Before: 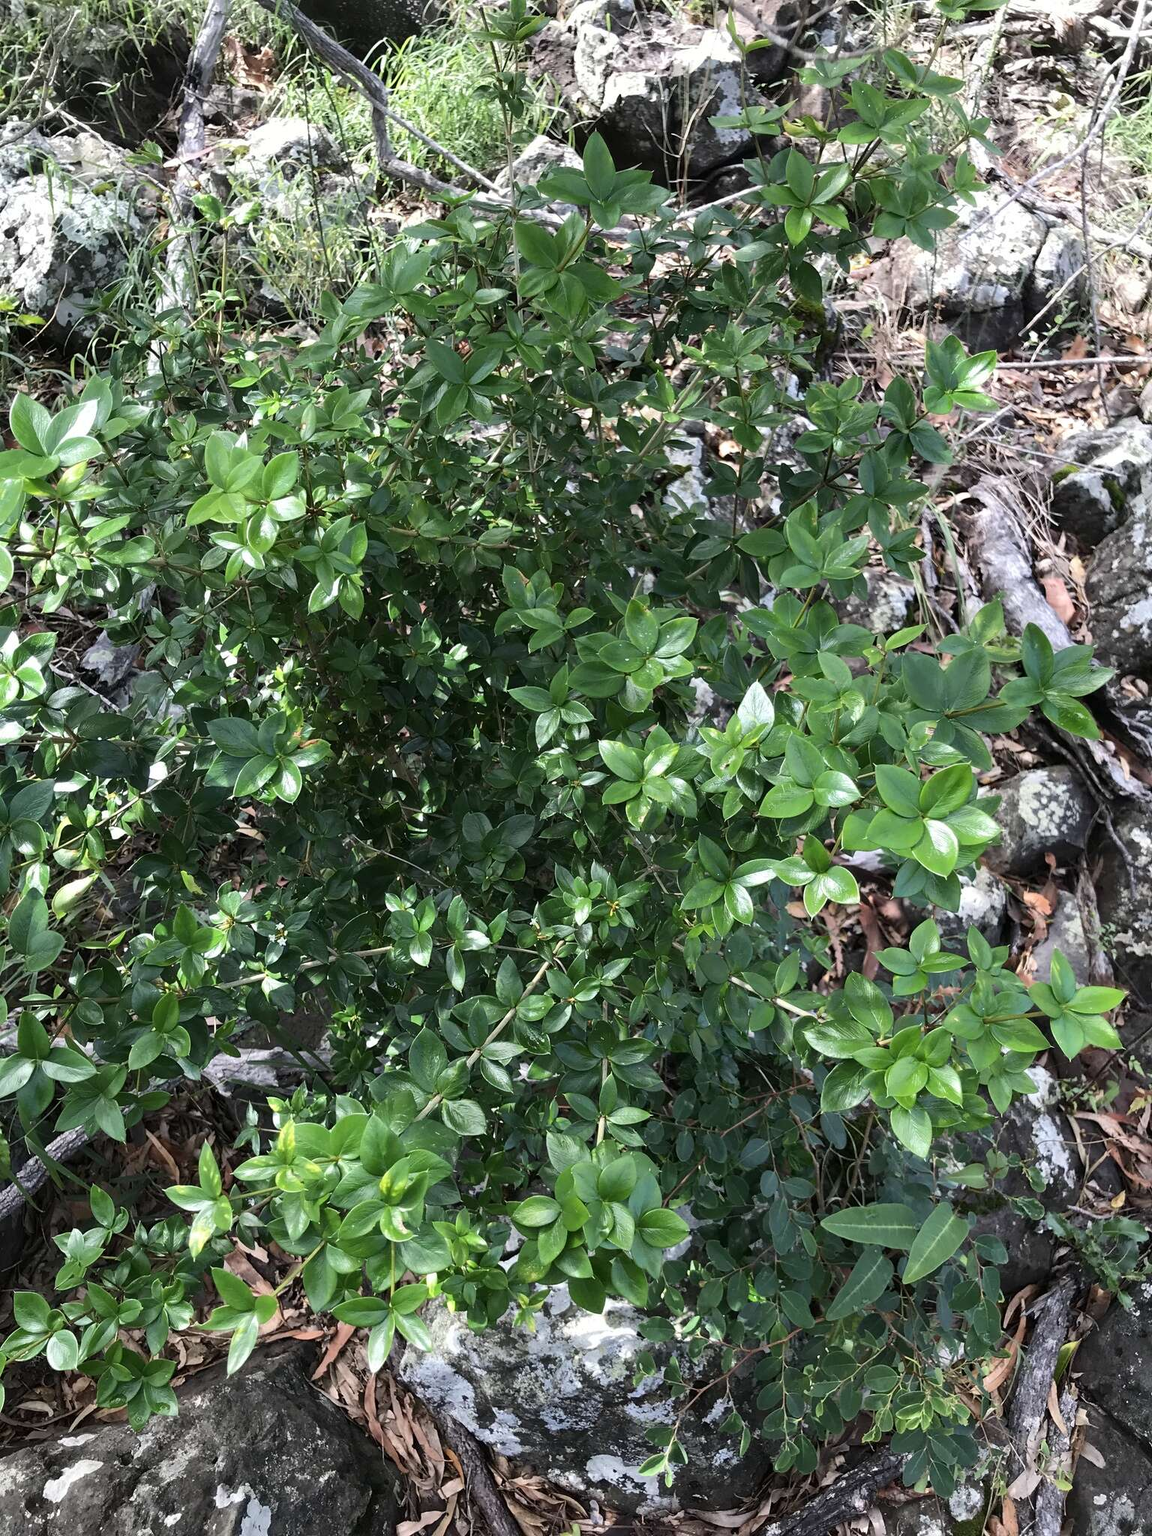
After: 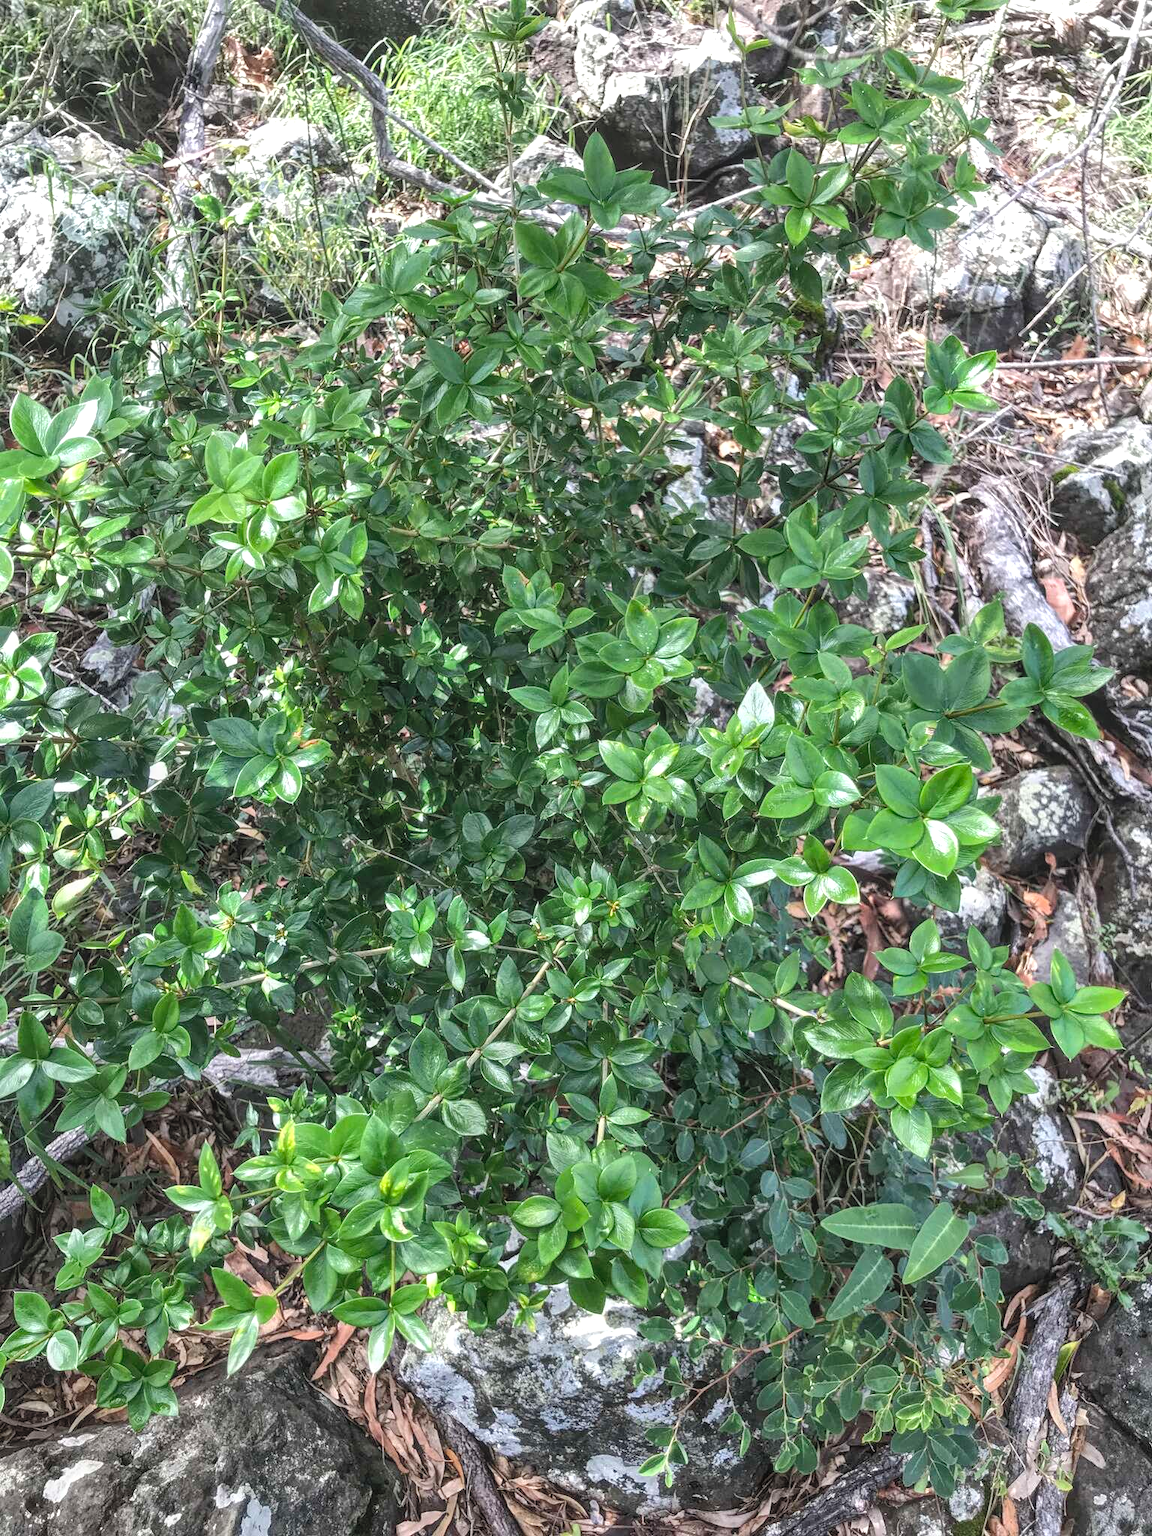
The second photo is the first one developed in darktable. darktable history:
shadows and highlights: radius 113.05, shadows 51.07, white point adjustment 9.12, highlights -3.13, soften with gaussian
local contrast: highlights 66%, shadows 32%, detail 166%, midtone range 0.2
